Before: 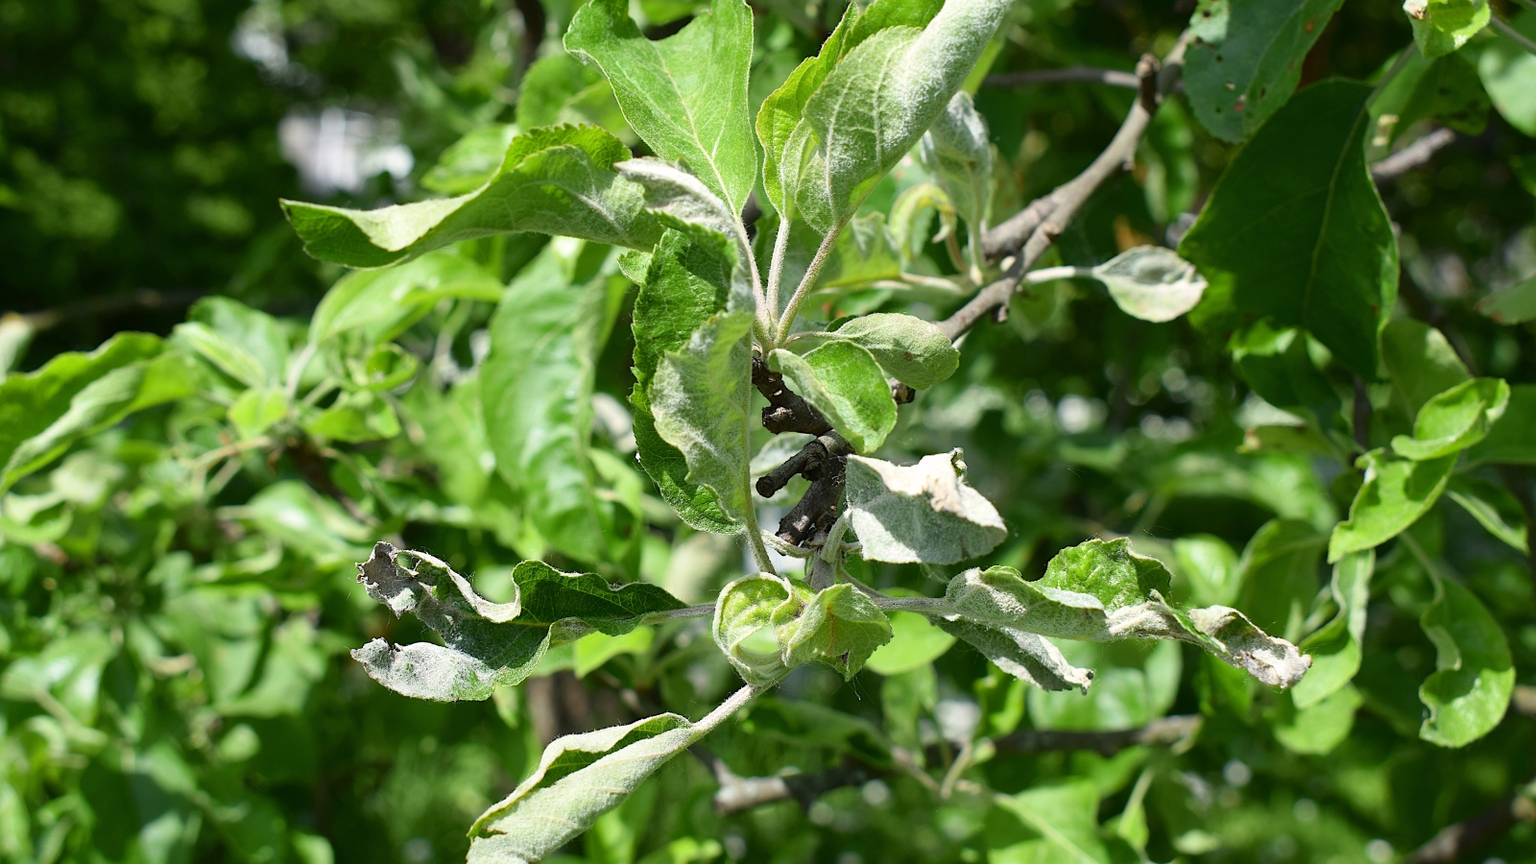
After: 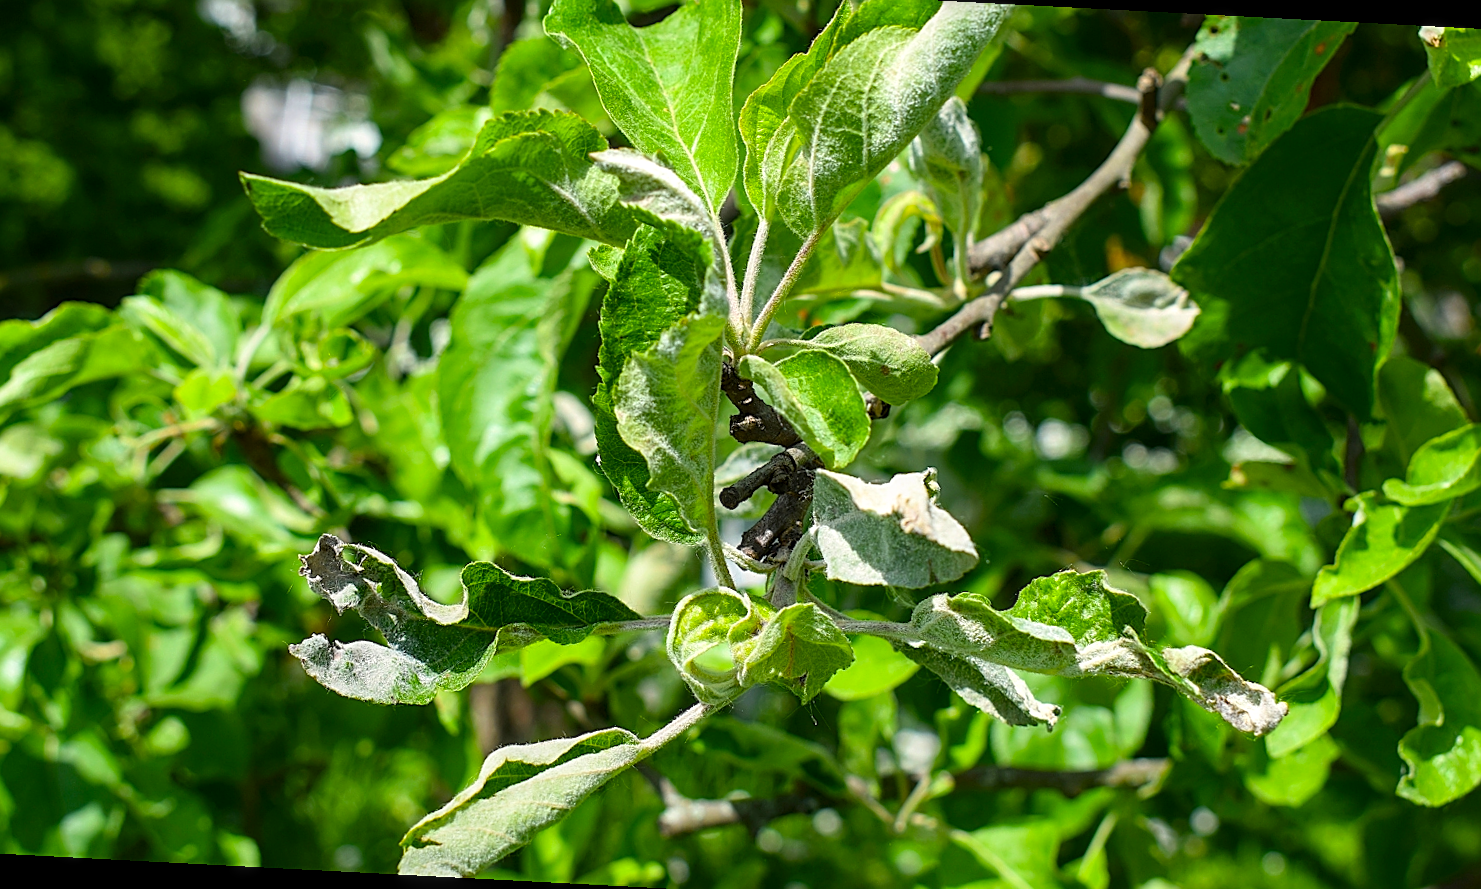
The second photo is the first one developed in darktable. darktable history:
contrast brightness saturation: saturation 0.103
sharpen: on, module defaults
color balance rgb: perceptual saturation grading › global saturation 19.895%, global vibrance 20%
local contrast: on, module defaults
crop and rotate: angle -2.99°, left 5.32%, top 5.179%, right 4.632%, bottom 4.265%
